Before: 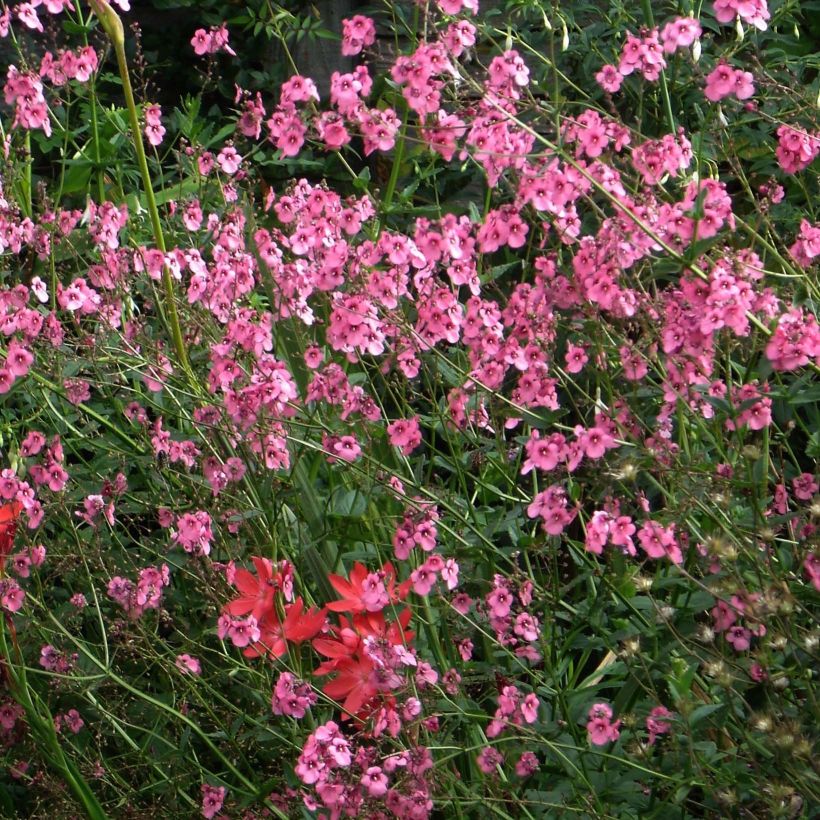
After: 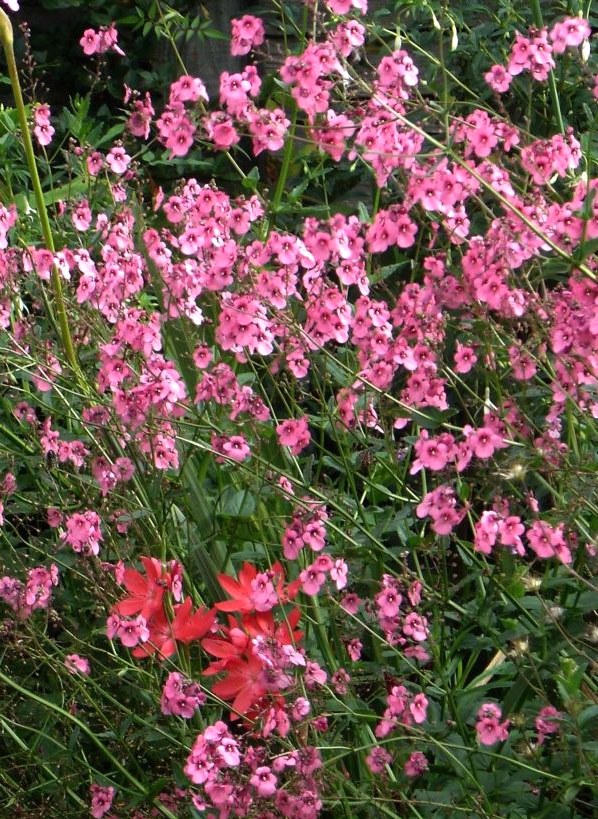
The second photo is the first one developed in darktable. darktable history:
levels: black 0.018%, white 99.9%, levels [0, 0.476, 0.951]
crop: left 13.538%, right 13.437%
